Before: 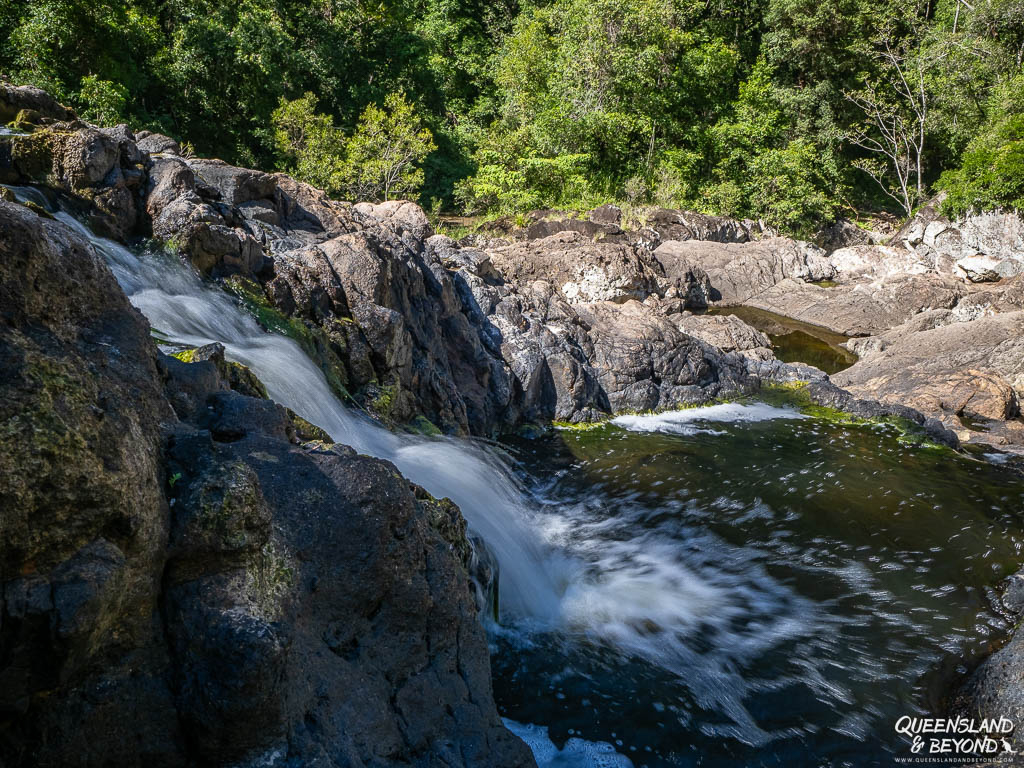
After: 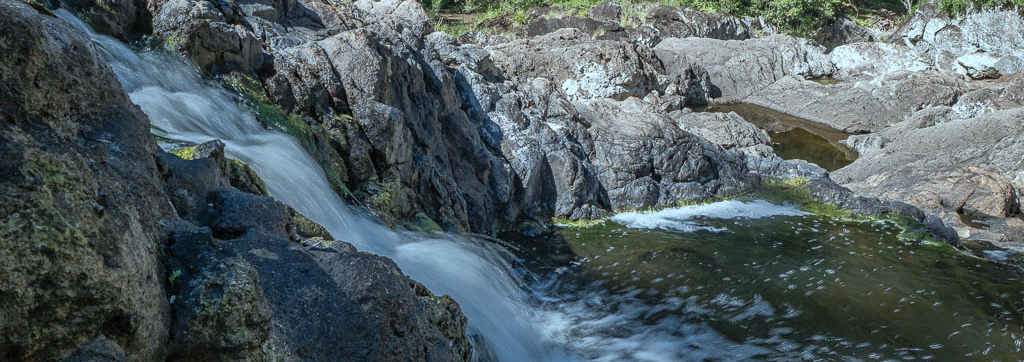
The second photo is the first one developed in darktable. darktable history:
crop and rotate: top 26.499%, bottom 26.266%
color correction: highlights a* -12.74, highlights b* -18.09, saturation 0.715
shadows and highlights: on, module defaults
